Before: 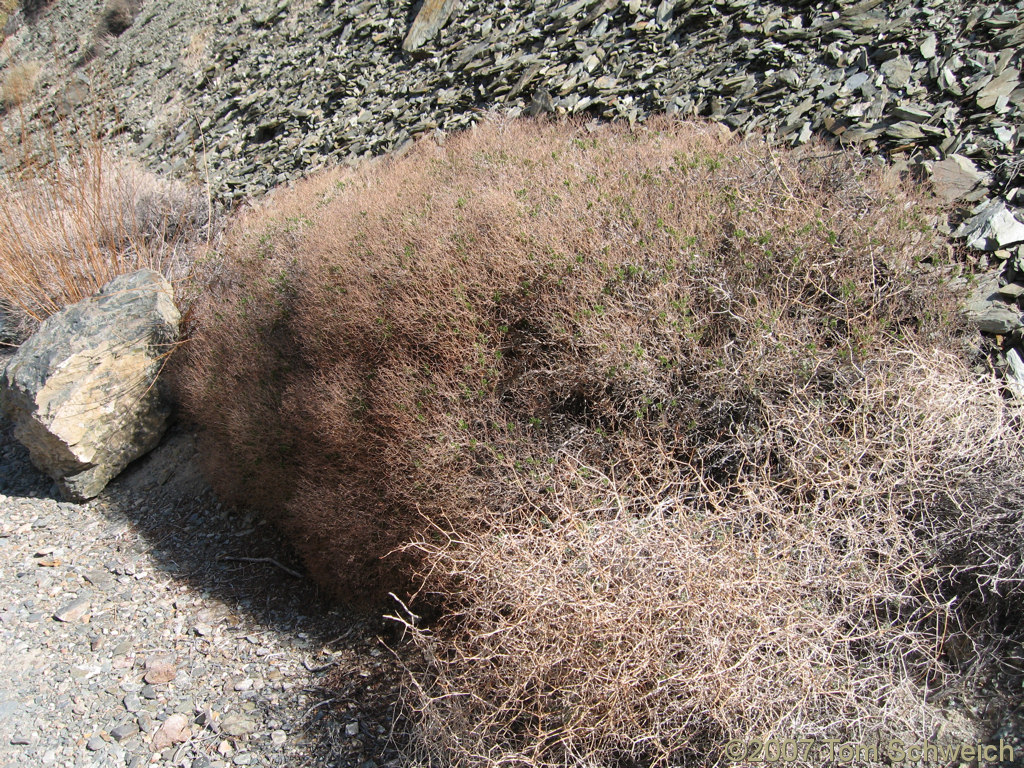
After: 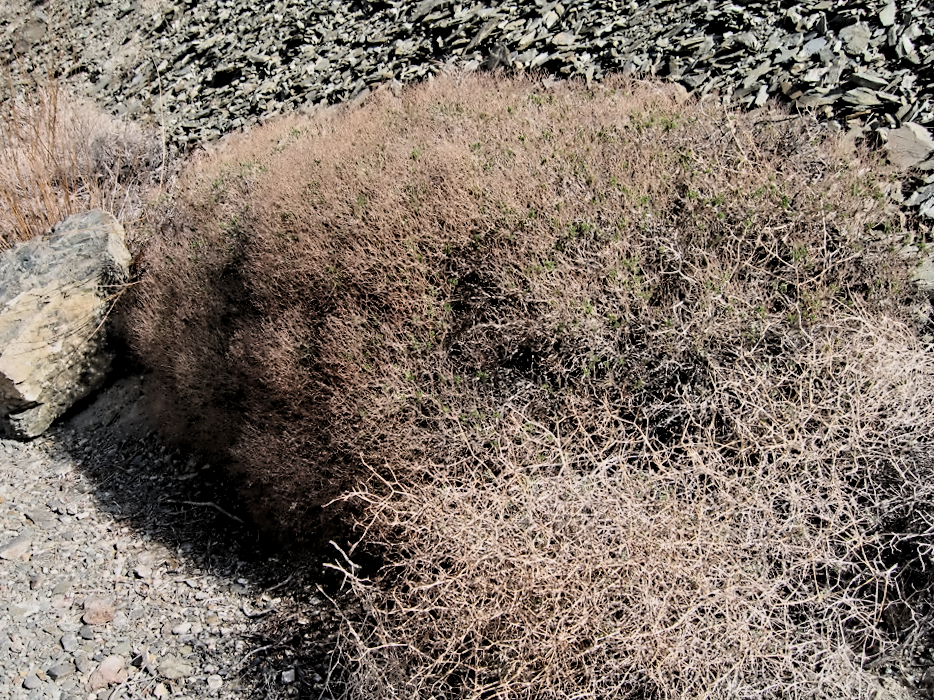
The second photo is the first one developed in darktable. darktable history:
crop and rotate: angle -1.96°, left 3.097%, top 4.154%, right 1.586%, bottom 0.529%
contrast equalizer: octaves 7, y [[0.5, 0.542, 0.583, 0.625, 0.667, 0.708], [0.5 ×6], [0.5 ×6], [0, 0.033, 0.067, 0.1, 0.133, 0.167], [0, 0.05, 0.1, 0.15, 0.2, 0.25]]
shadows and highlights: shadows 4.1, highlights -17.6, soften with gaussian
filmic rgb: black relative exposure -7.82 EV, white relative exposure 4.29 EV, hardness 3.86, color science v6 (2022)
levels: levels [0.026, 0.507, 0.987]
